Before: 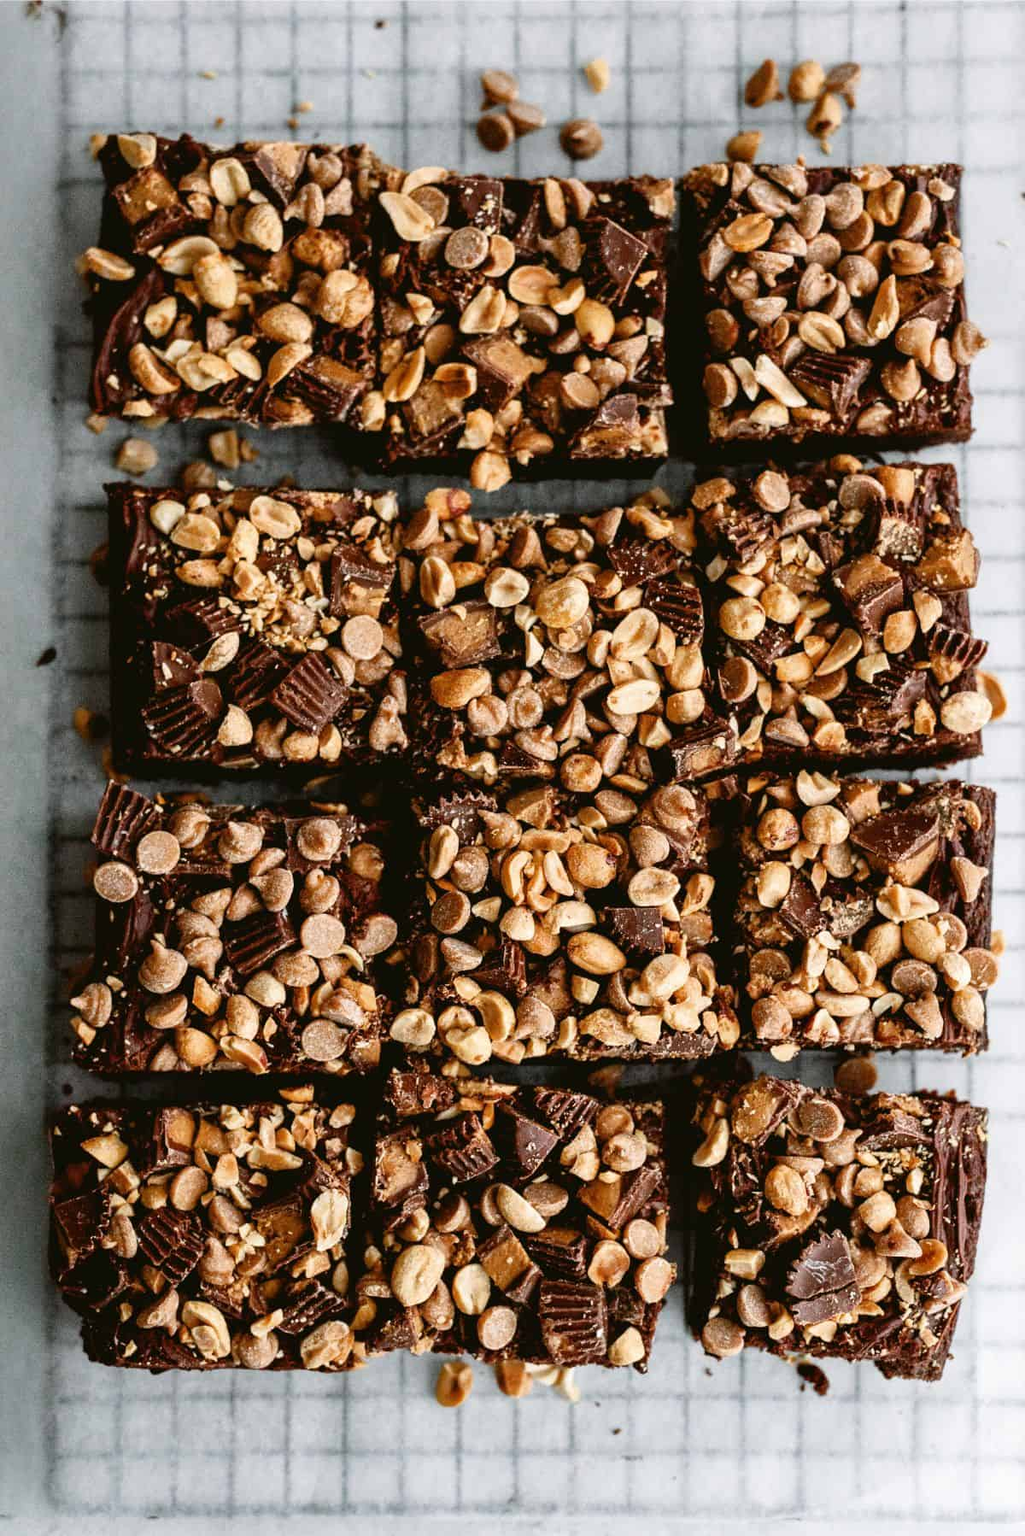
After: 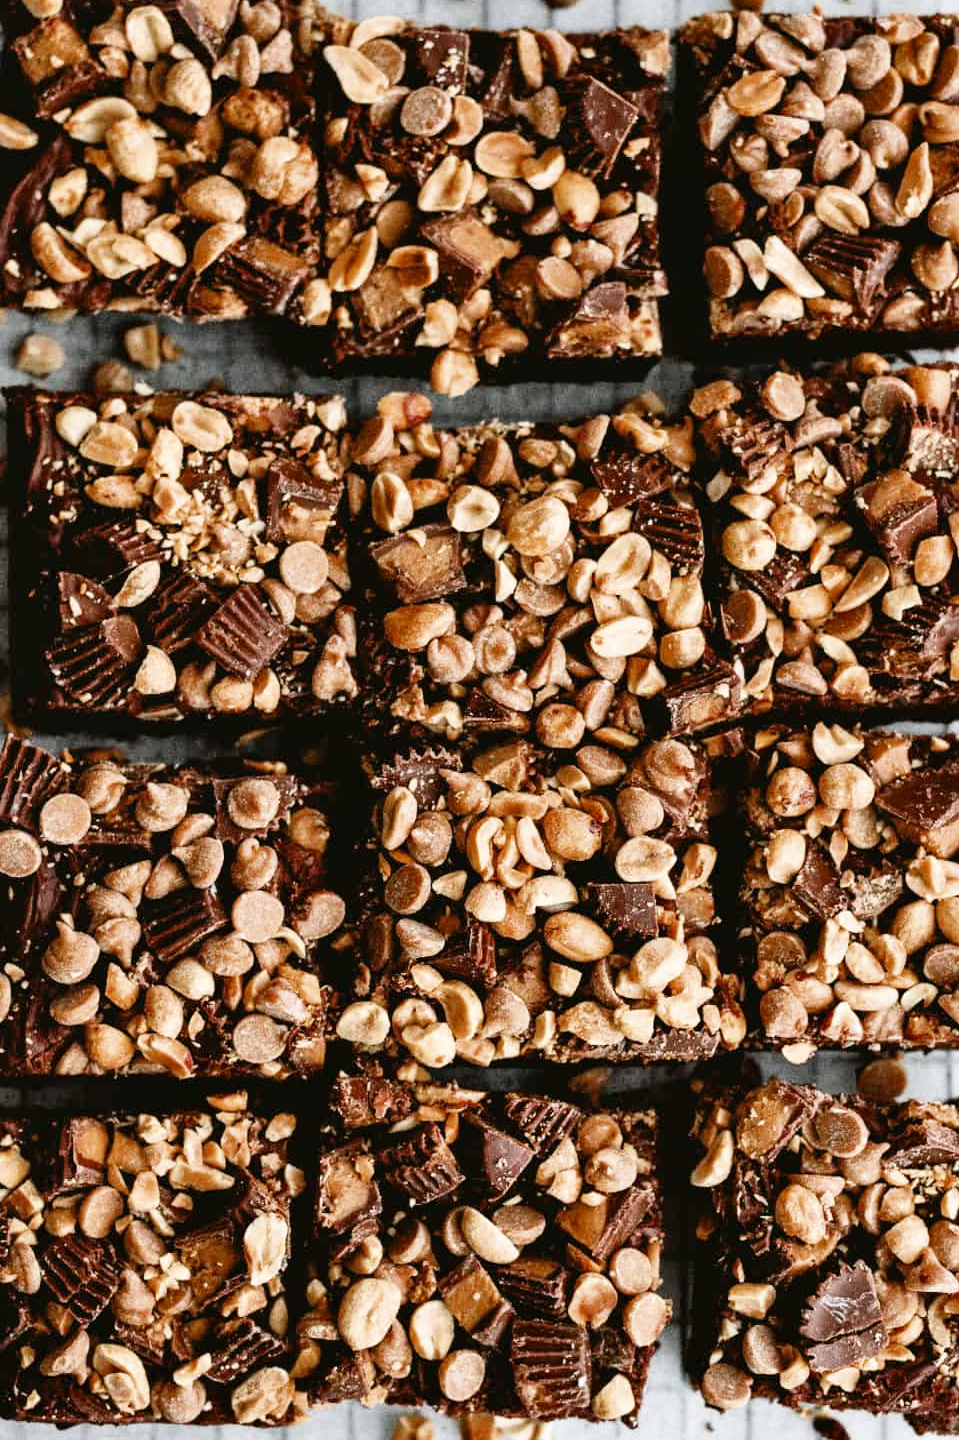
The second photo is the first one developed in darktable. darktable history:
crop and rotate: left 10.024%, top 10.001%, right 10.053%, bottom 9.861%
filmic rgb: black relative exposure -11.32 EV, white relative exposure 3.26 EV, hardness 6.7, iterations of high-quality reconstruction 10
exposure: exposure 0.557 EV, compensate highlight preservation false
tone equalizer: edges refinement/feathering 500, mask exposure compensation -1.57 EV, preserve details guided filter
color zones: curves: ch0 [(0, 0.5) (0.125, 0.4) (0.25, 0.5) (0.375, 0.4) (0.5, 0.4) (0.625, 0.6) (0.75, 0.6) (0.875, 0.5)]; ch1 [(0, 0.35) (0.125, 0.45) (0.25, 0.35) (0.375, 0.35) (0.5, 0.35) (0.625, 0.35) (0.75, 0.45) (0.875, 0.35)]; ch2 [(0, 0.6) (0.125, 0.5) (0.25, 0.5) (0.375, 0.6) (0.5, 0.6) (0.625, 0.5) (0.75, 0.5) (0.875, 0.5)]
contrast brightness saturation: contrast 0.099, brightness 0.026, saturation 0.09
shadows and highlights: soften with gaussian
